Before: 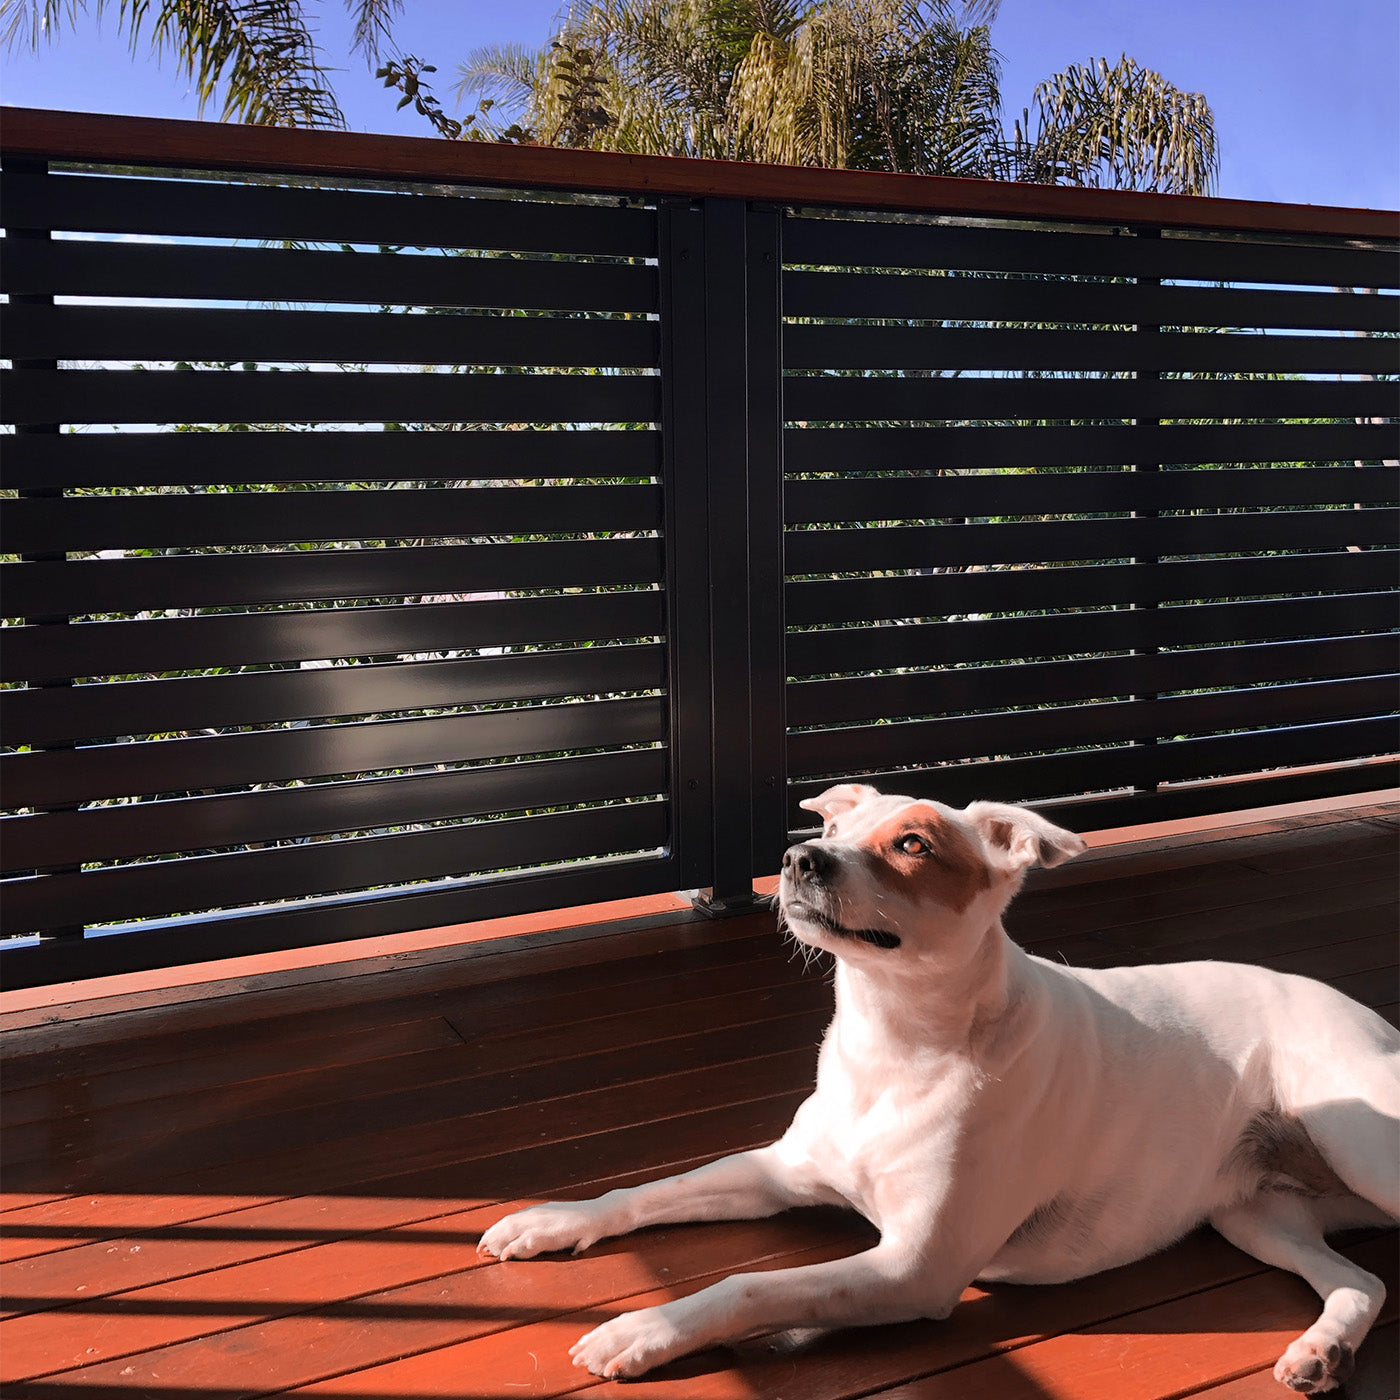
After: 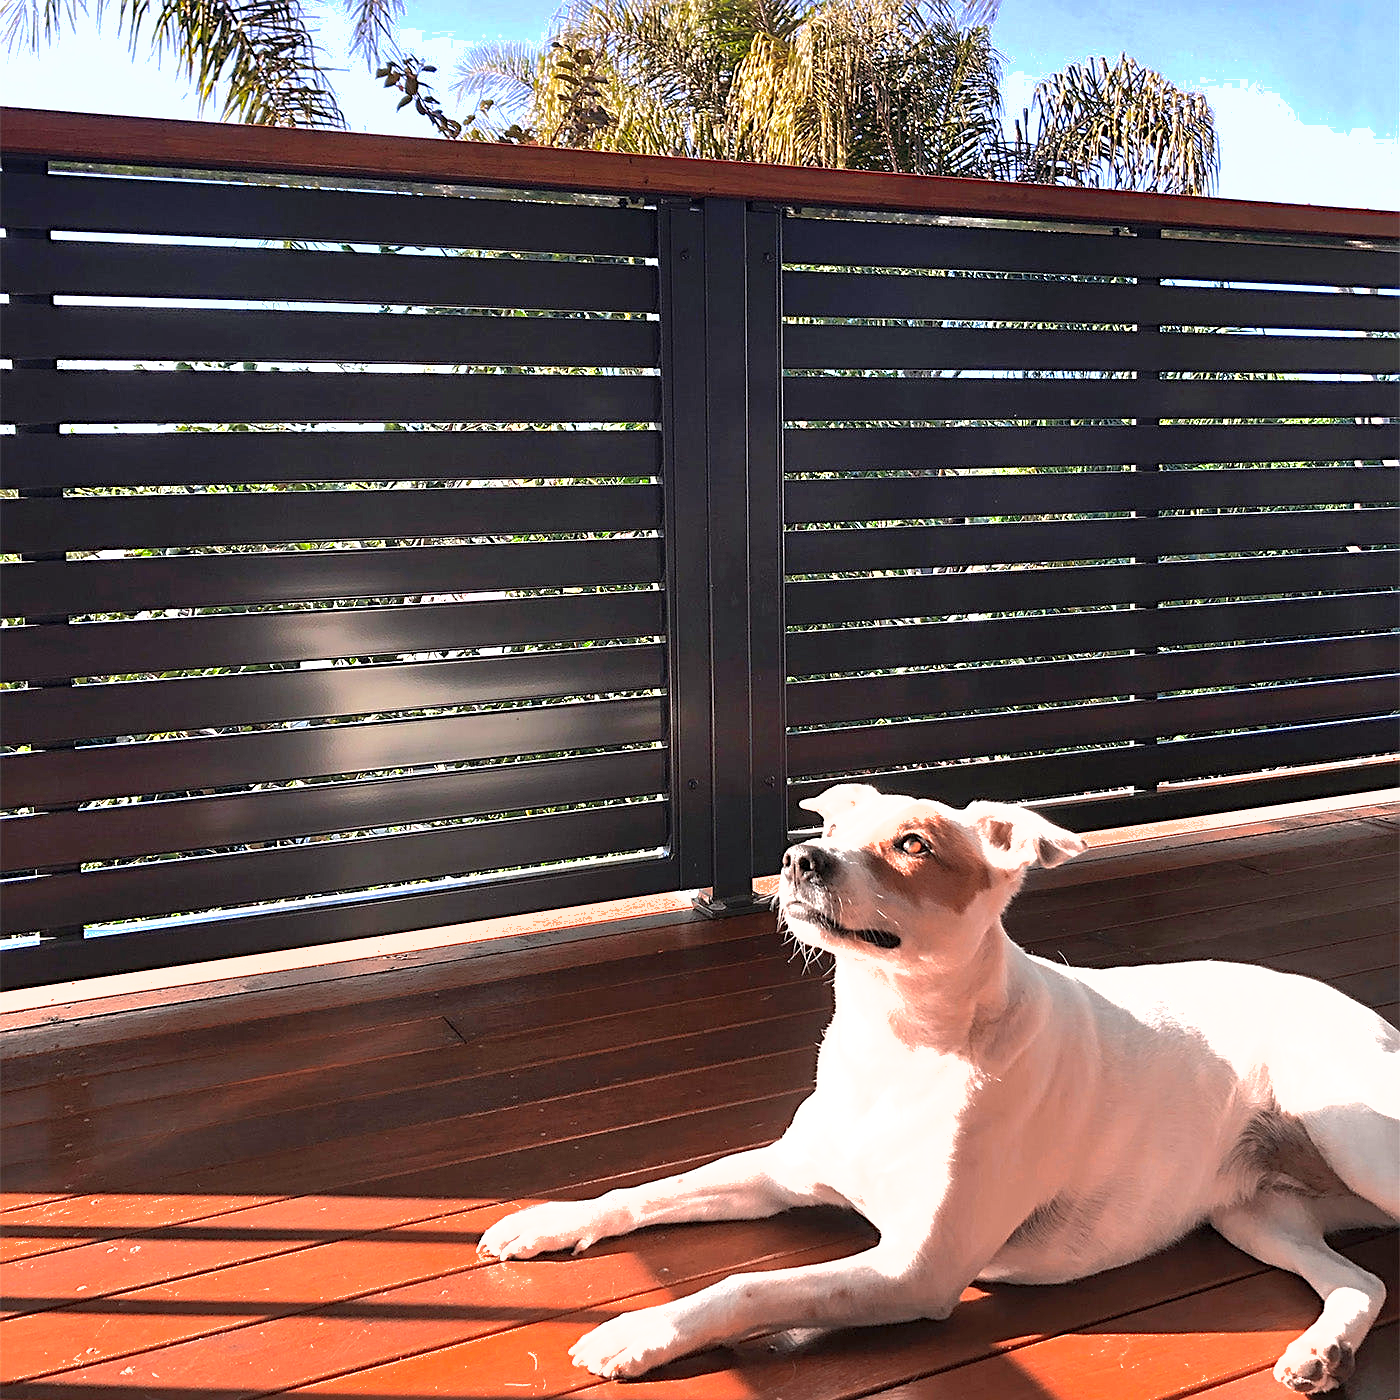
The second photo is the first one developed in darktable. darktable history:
exposure: black level correction 0, exposure 1.1 EV, compensate exposure bias true, compensate highlight preservation false
tone equalizer: -8 EV -0.417 EV, -7 EV -0.389 EV, -6 EV -0.333 EV, -5 EV -0.222 EV, -3 EV 0.222 EV, -2 EV 0.333 EV, -1 EV 0.389 EV, +0 EV 0.417 EV, edges refinement/feathering 500, mask exposure compensation -1.57 EV, preserve details no
sharpen: on, module defaults
shadows and highlights: on, module defaults
